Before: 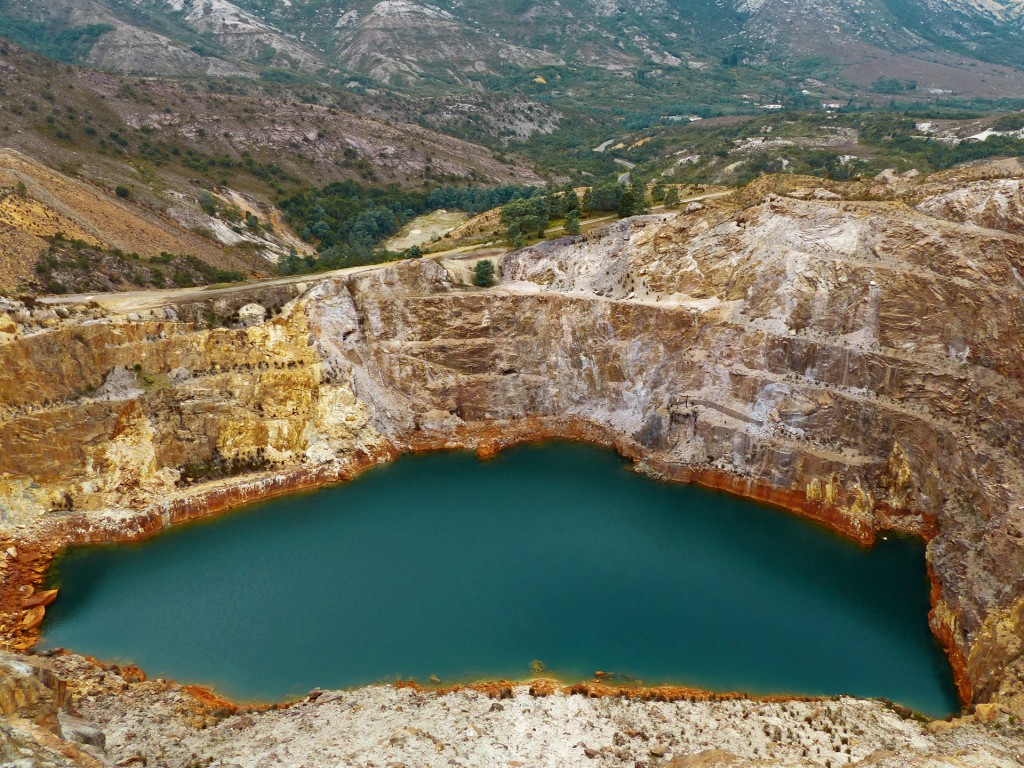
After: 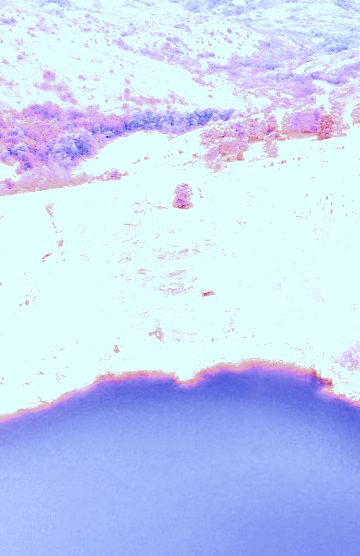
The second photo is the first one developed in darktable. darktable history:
white balance: red 8, blue 8
crop and rotate: left 29.476%, top 10.214%, right 35.32%, bottom 17.333%
exposure: black level correction 0, exposure 1.2 EV, compensate exposure bias true, compensate highlight preservation false
filmic rgb: black relative exposure -6.98 EV, white relative exposure 5.63 EV, hardness 2.86
color correction: highlights a* -12.64, highlights b* -18.1, saturation 0.7
